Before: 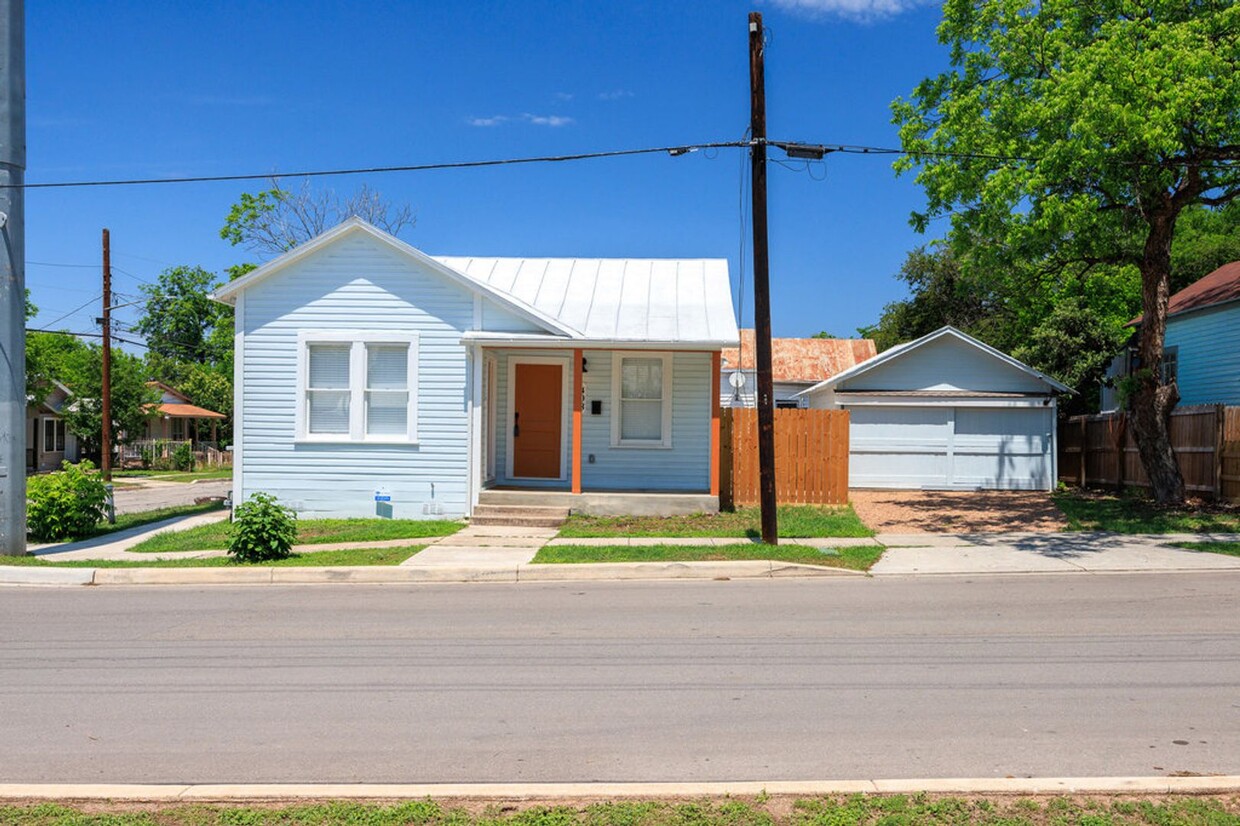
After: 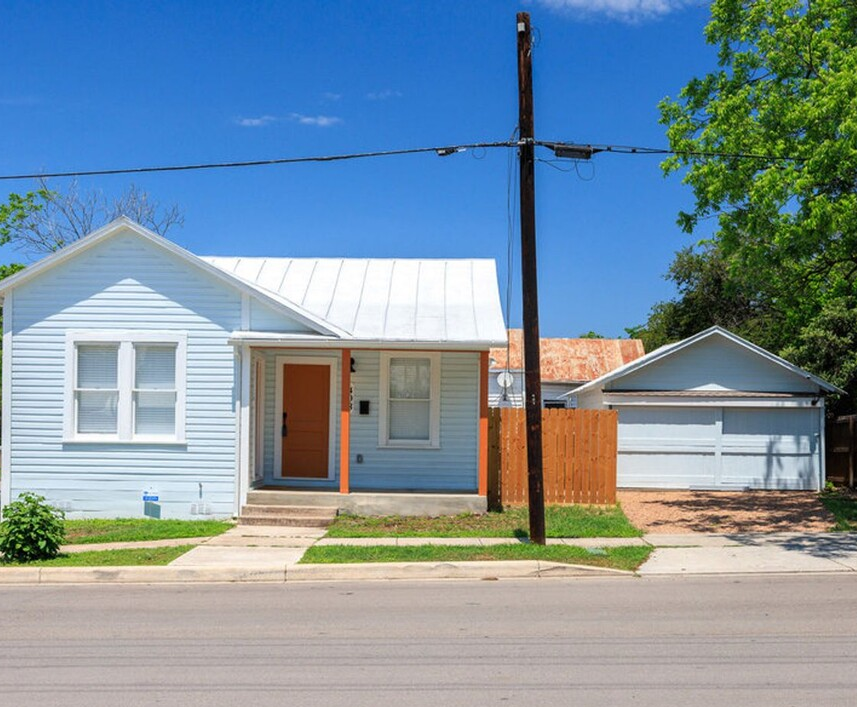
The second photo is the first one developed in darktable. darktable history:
crop: left 18.72%, right 12.149%, bottom 14.344%
